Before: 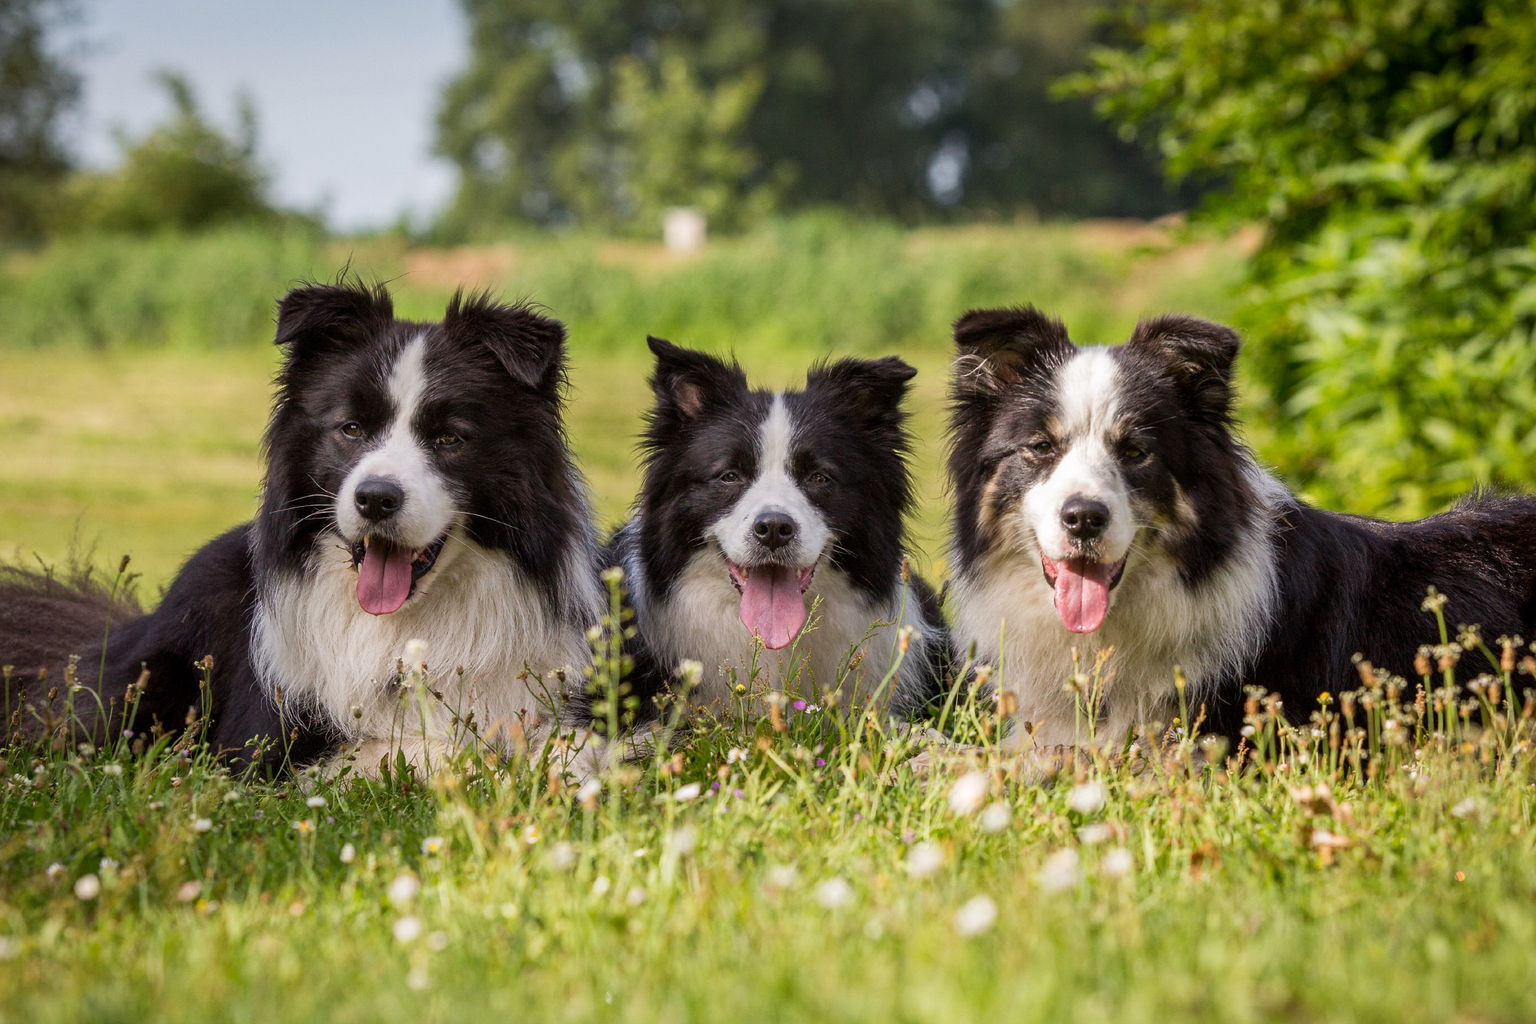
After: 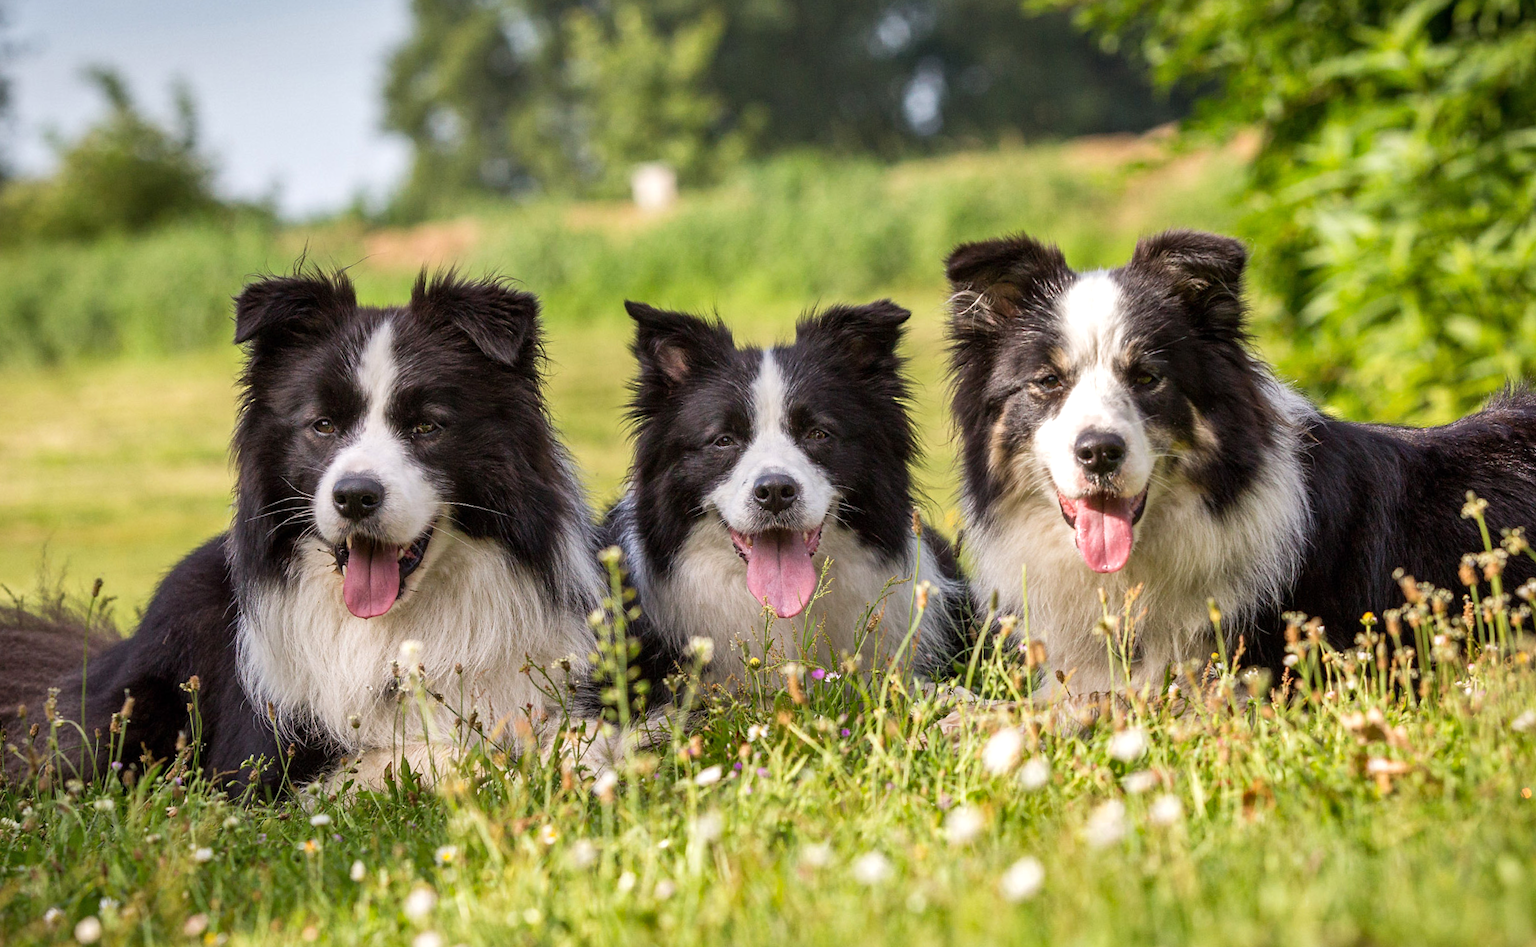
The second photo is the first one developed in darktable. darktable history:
exposure: exposure 0.3 EV, compensate highlight preservation false
rotate and perspective: rotation -5°, crop left 0.05, crop right 0.952, crop top 0.11, crop bottom 0.89
shadows and highlights: shadows 49, highlights -41, soften with gaussian
